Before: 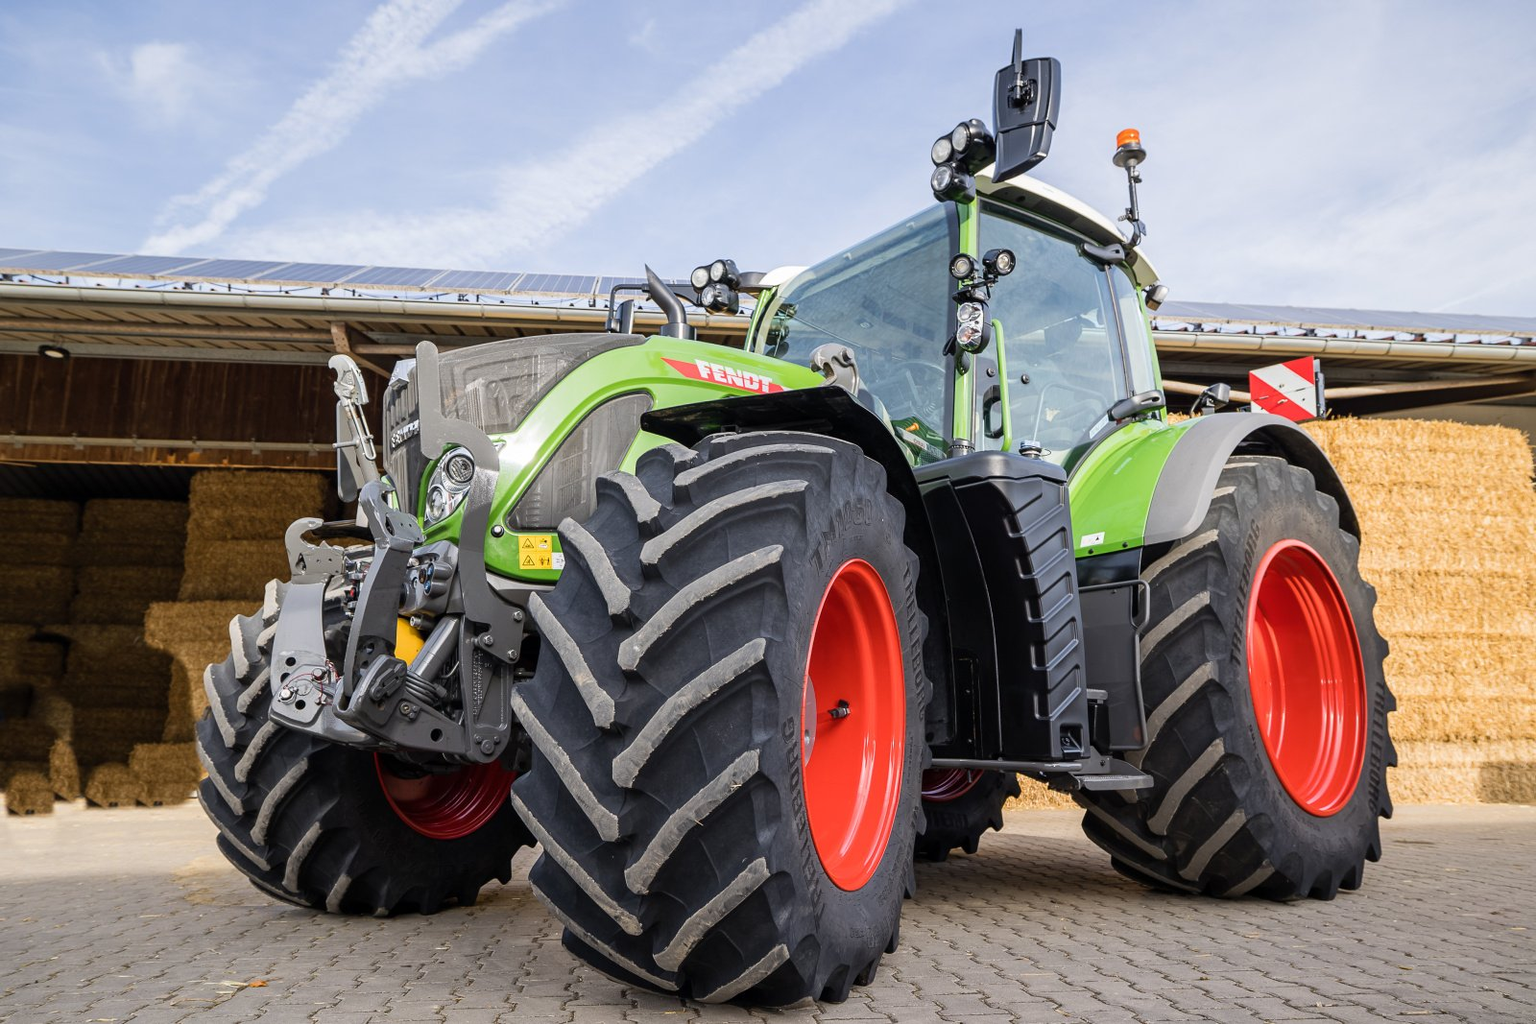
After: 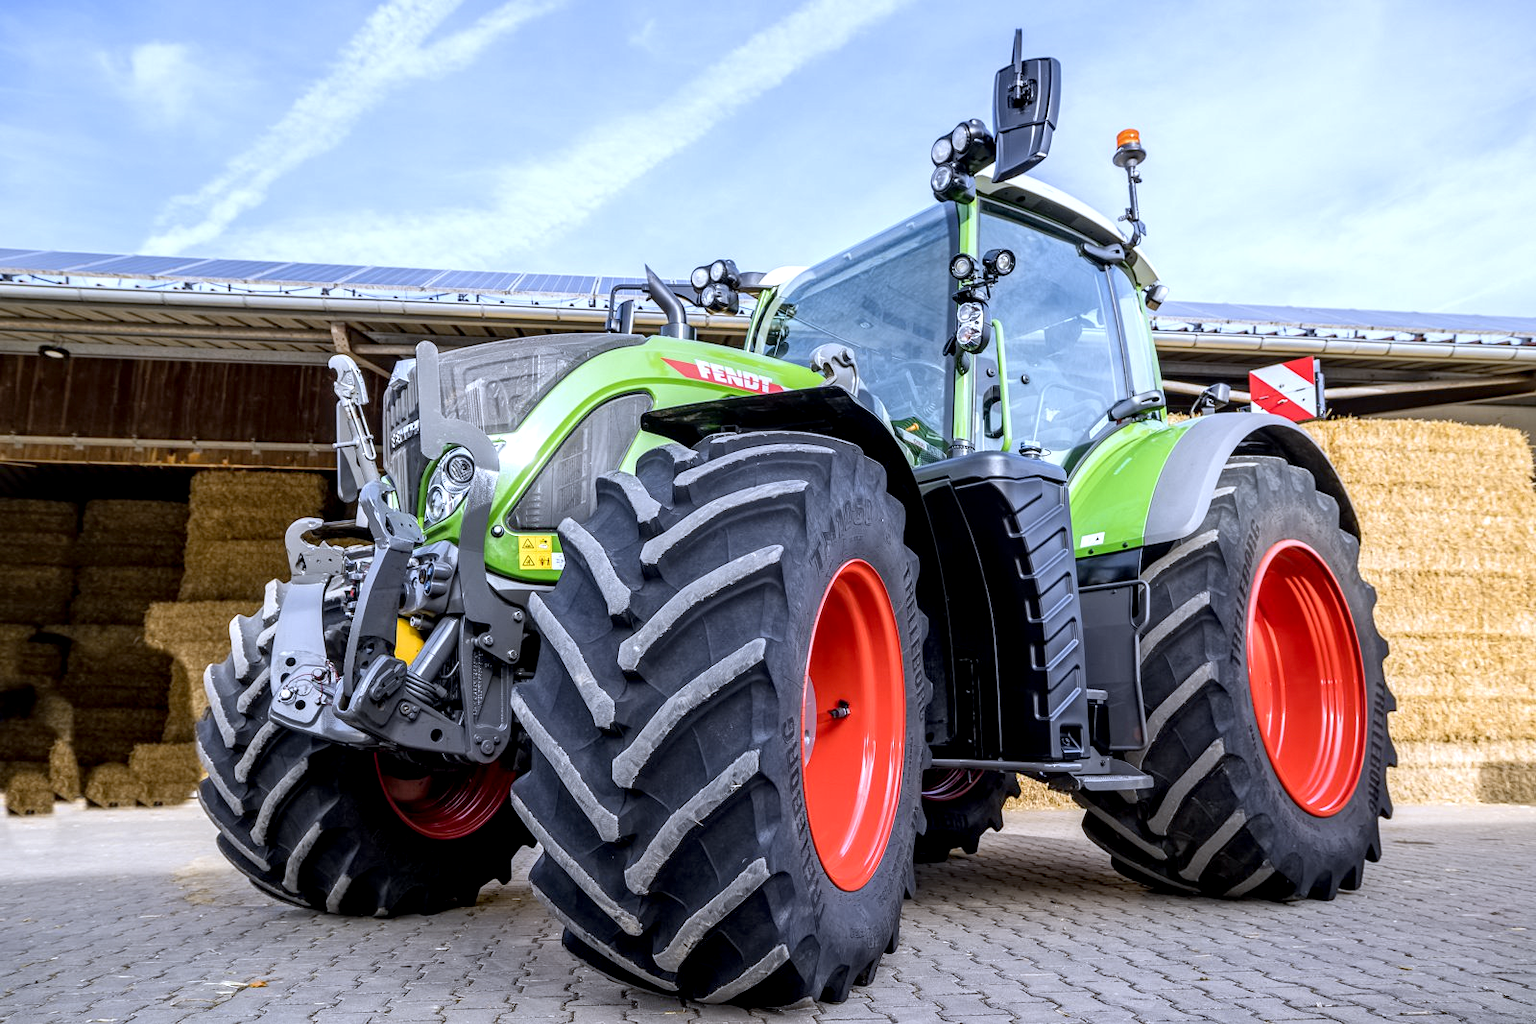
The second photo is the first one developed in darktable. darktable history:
local contrast: on, module defaults
tone equalizer: on, module defaults
contrast equalizer: y [[0.5 ×6], [0.5 ×6], [0.5 ×6], [0 ×6], [0, 0, 0, 0.581, 0.011, 0]]
white balance: red 0.948, green 1.02, blue 1.176
exposure: black level correction 0.005, exposure 0.286 EV, compensate highlight preservation false
